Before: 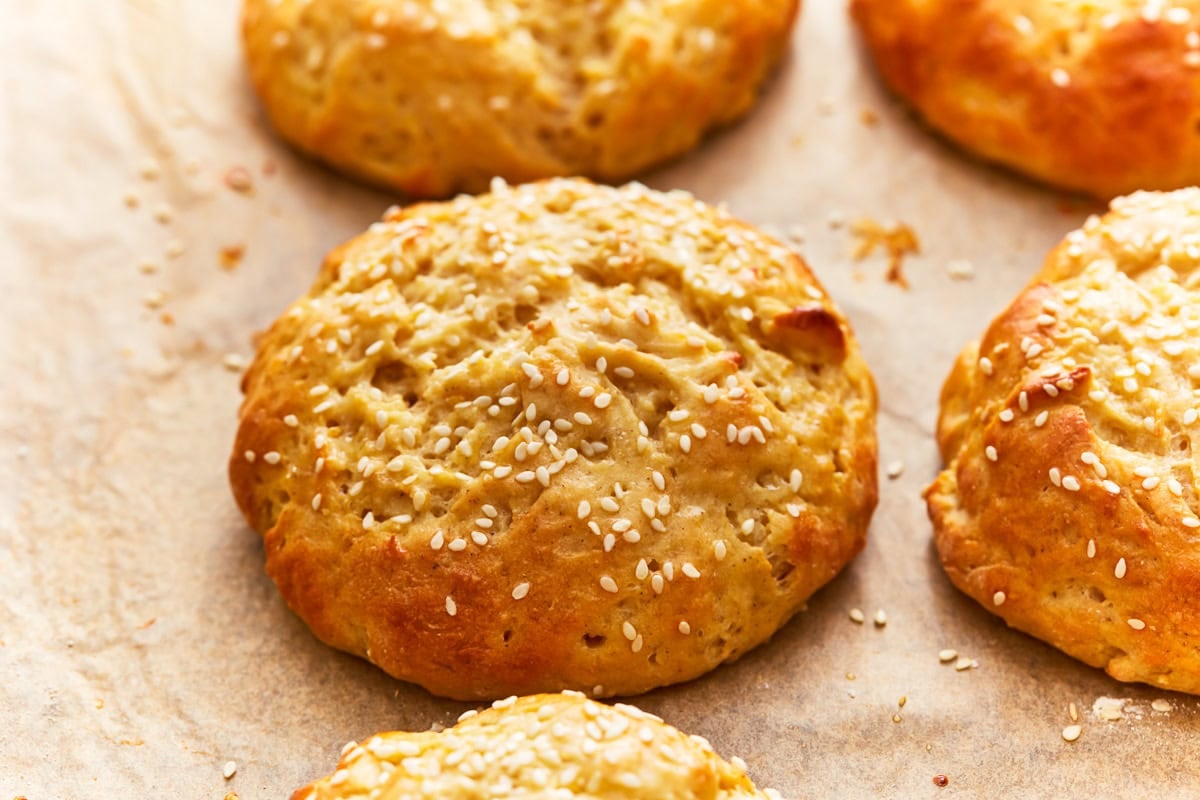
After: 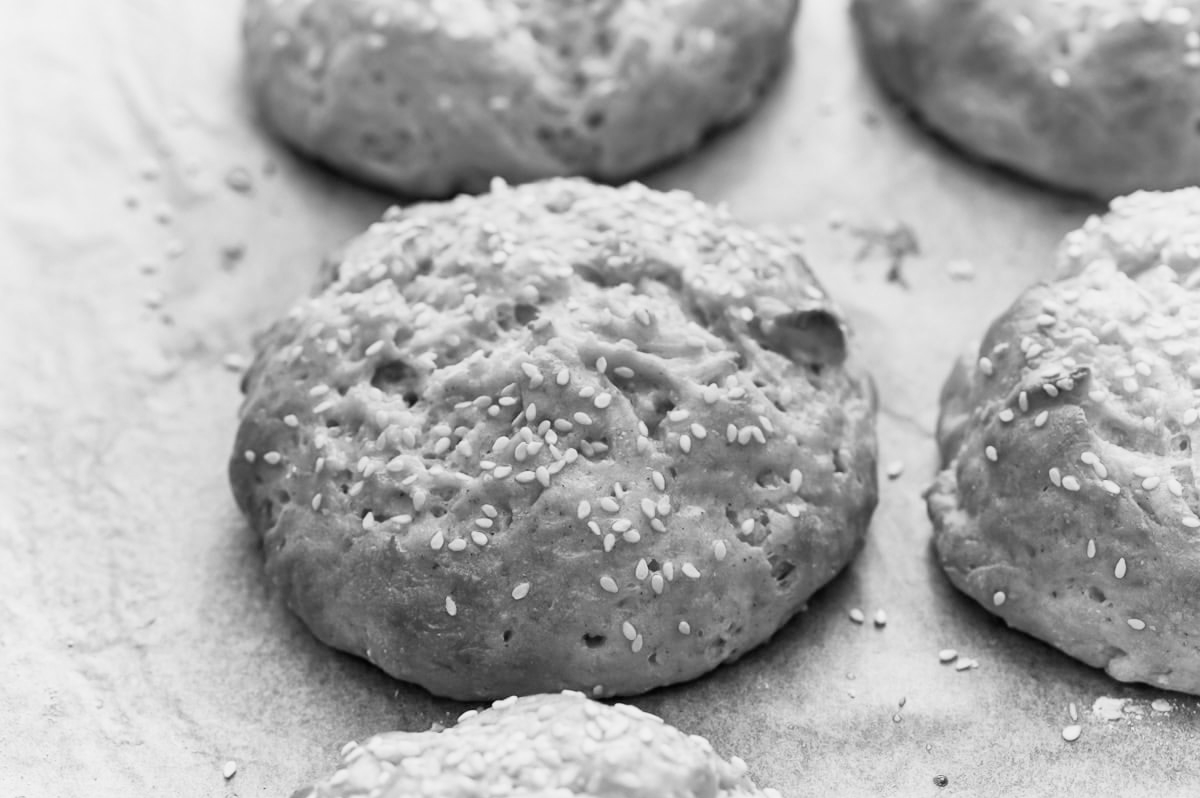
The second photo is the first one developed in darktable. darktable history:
monochrome: a 16.06, b 15.48, size 1
filmic rgb: black relative exposure -4.91 EV, white relative exposure 2.84 EV, hardness 3.7
crop: top 0.05%, bottom 0.098%
